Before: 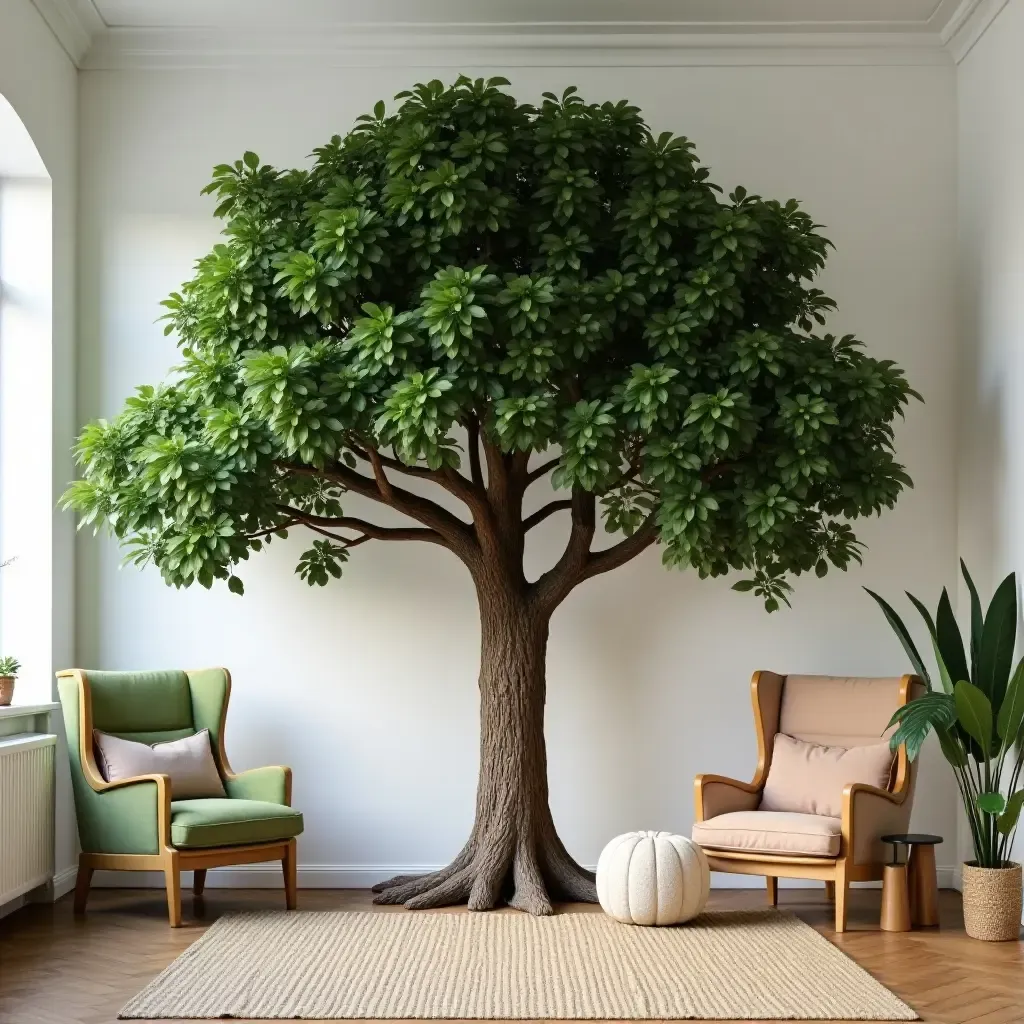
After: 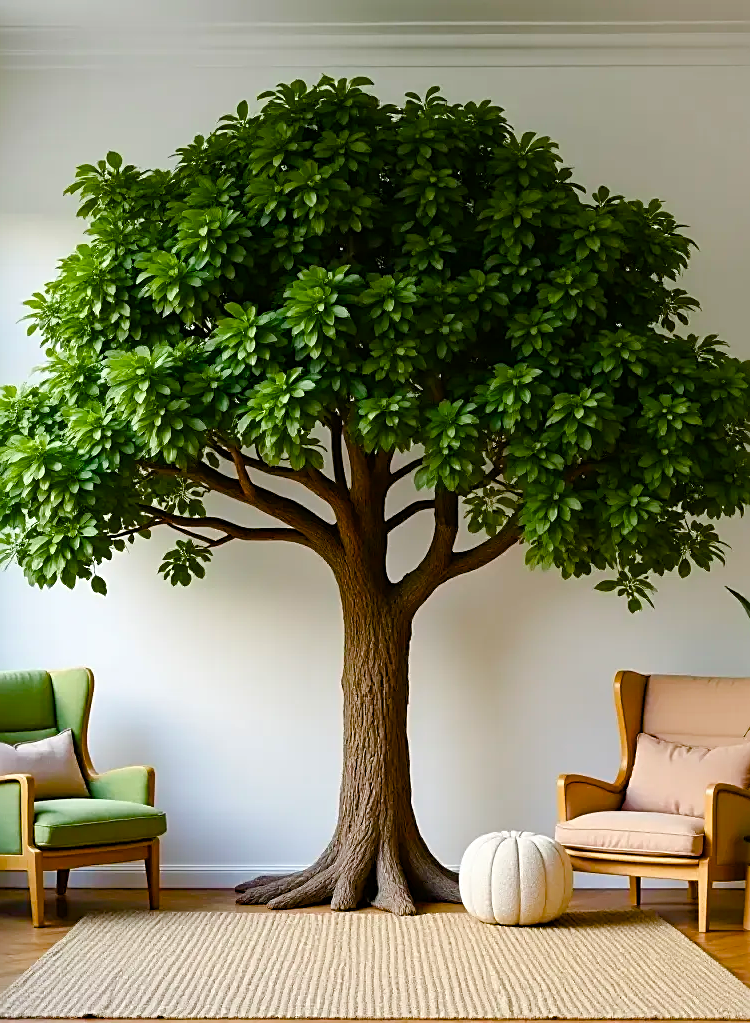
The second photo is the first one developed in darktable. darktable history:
sharpen: on, module defaults
crop: left 13.443%, right 13.31%
color balance rgb: perceptual saturation grading › global saturation 24.74%, perceptual saturation grading › highlights -51.22%, perceptual saturation grading › mid-tones 19.16%, perceptual saturation grading › shadows 60.98%, global vibrance 50%
white balance: emerald 1
